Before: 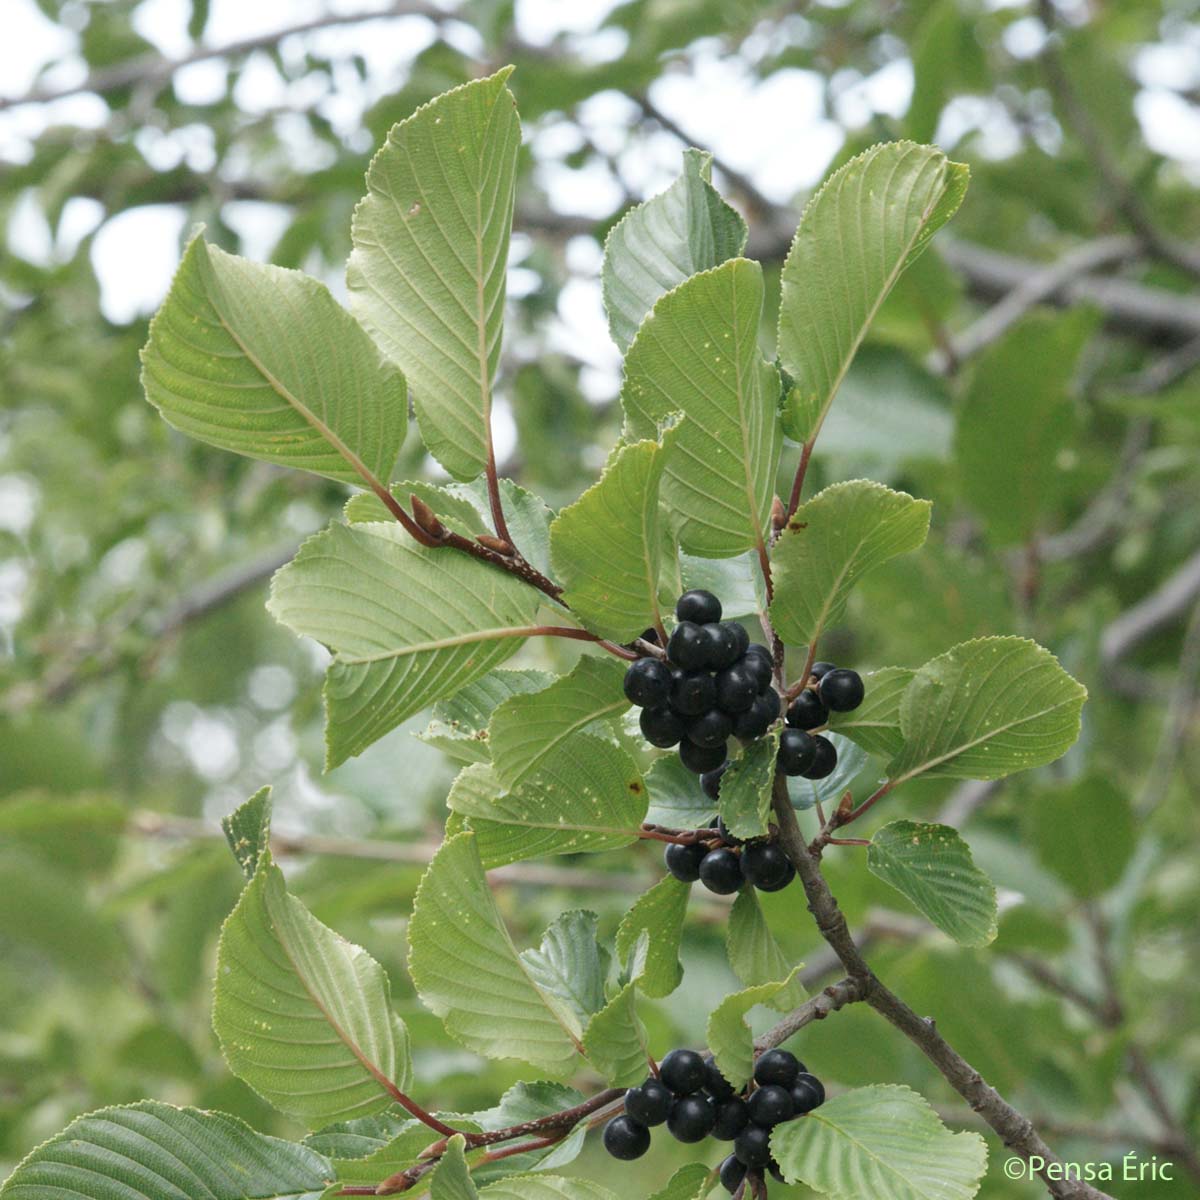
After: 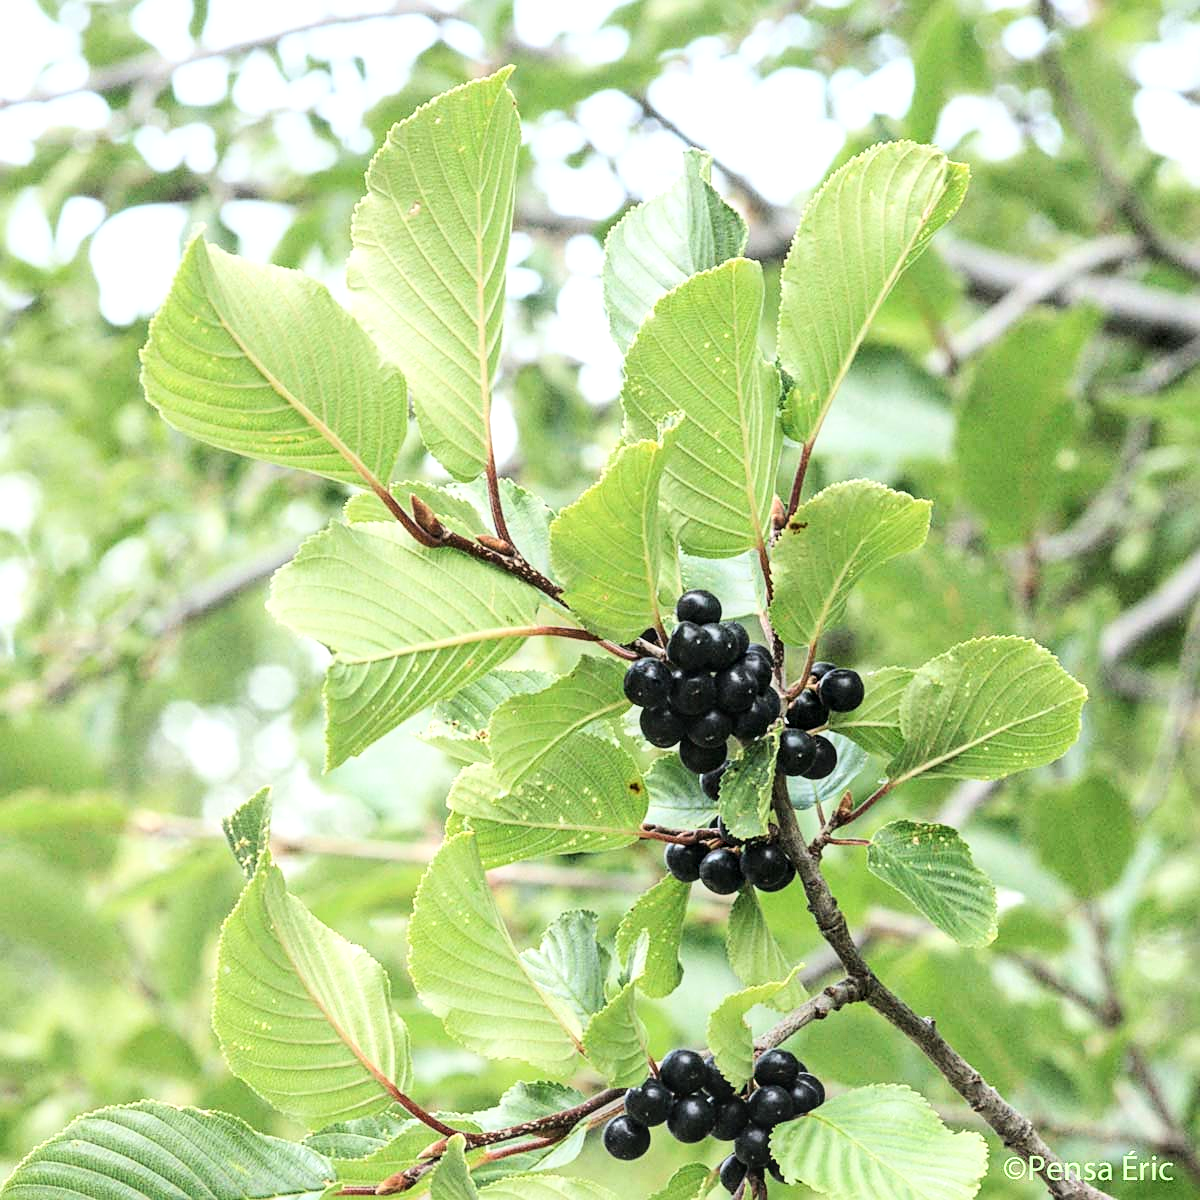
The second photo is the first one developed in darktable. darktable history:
base curve: curves: ch0 [(0, 0.003) (0.001, 0.002) (0.006, 0.004) (0.02, 0.022) (0.048, 0.086) (0.094, 0.234) (0.162, 0.431) (0.258, 0.629) (0.385, 0.8) (0.548, 0.918) (0.751, 0.988) (1, 1)]
local contrast: detail 130%
sharpen: on, module defaults
